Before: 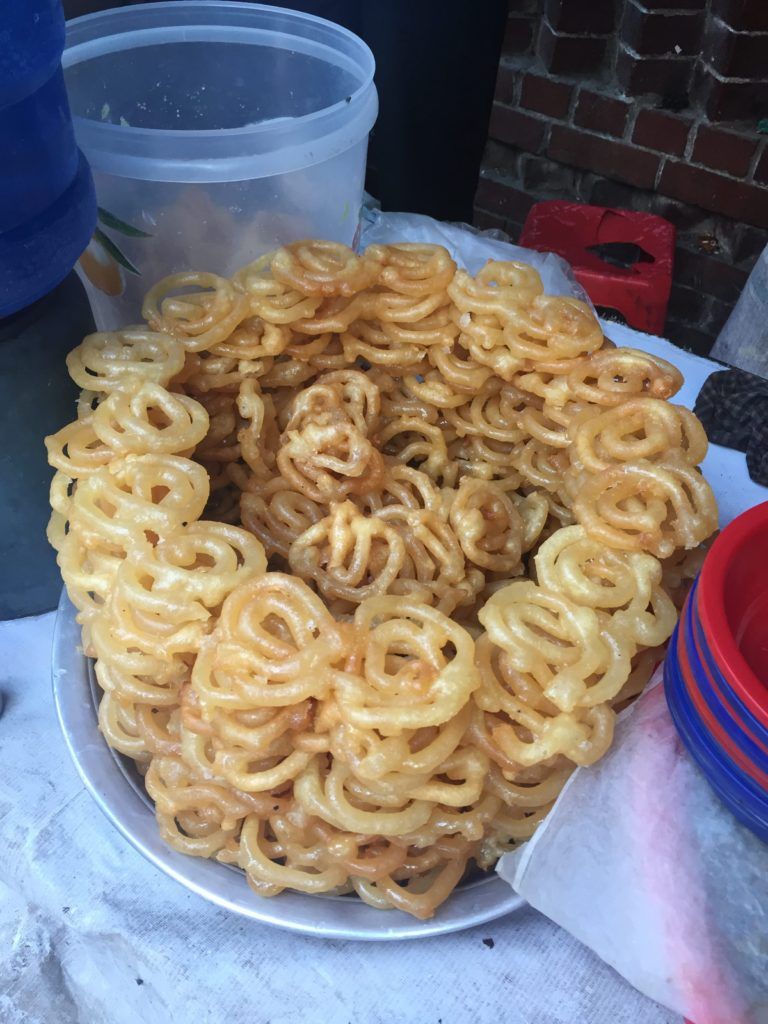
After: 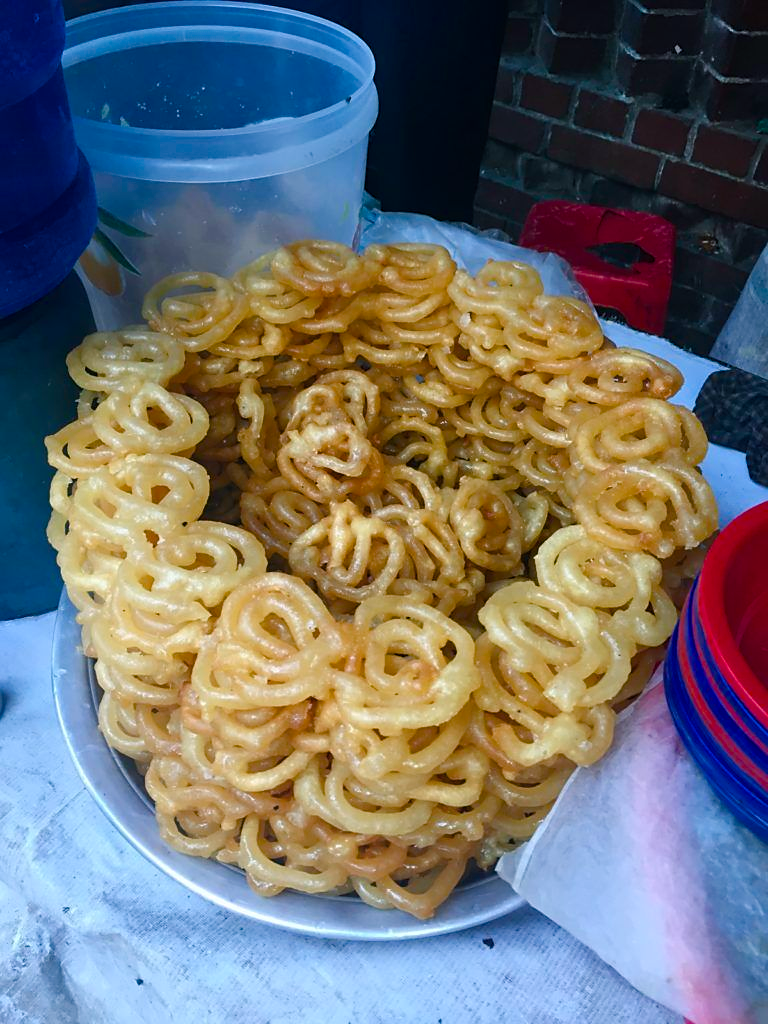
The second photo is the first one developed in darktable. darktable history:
sharpen: radius 1.813, amount 0.404, threshold 1.622
color balance rgb: power › luminance -7.805%, power › chroma 1.077%, power › hue 216.35°, perceptual saturation grading › global saturation 24.47%, perceptual saturation grading › highlights -24.26%, perceptual saturation grading › mid-tones 23.701%, perceptual saturation grading › shadows 41.007%, global vibrance 20%
